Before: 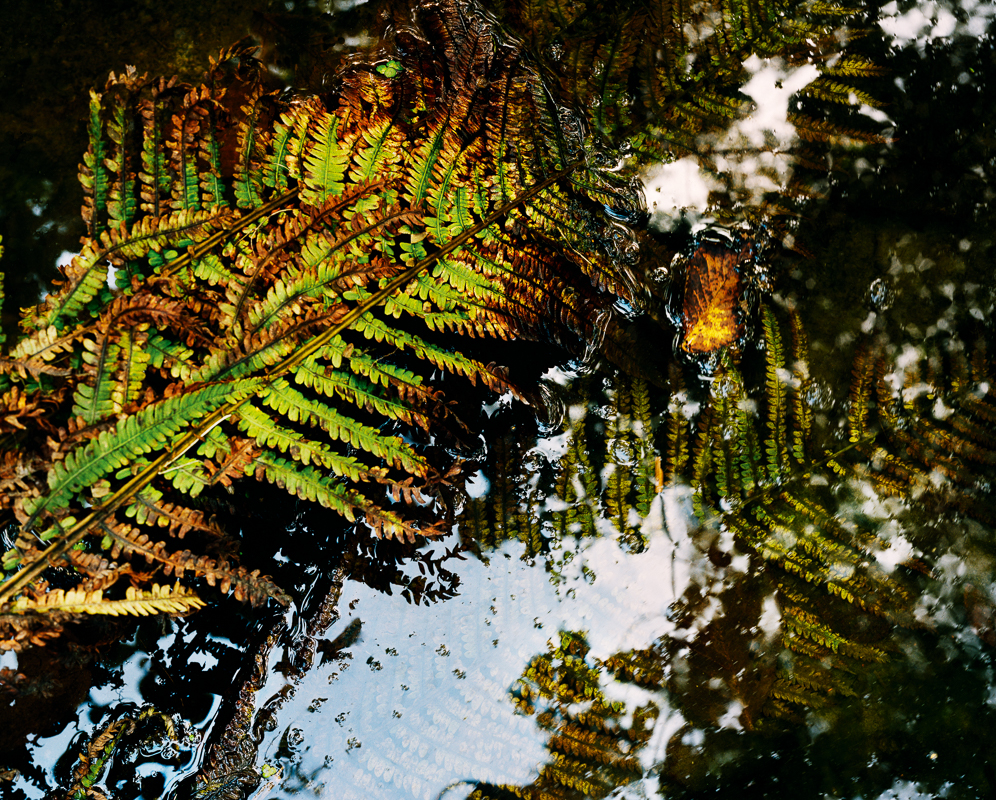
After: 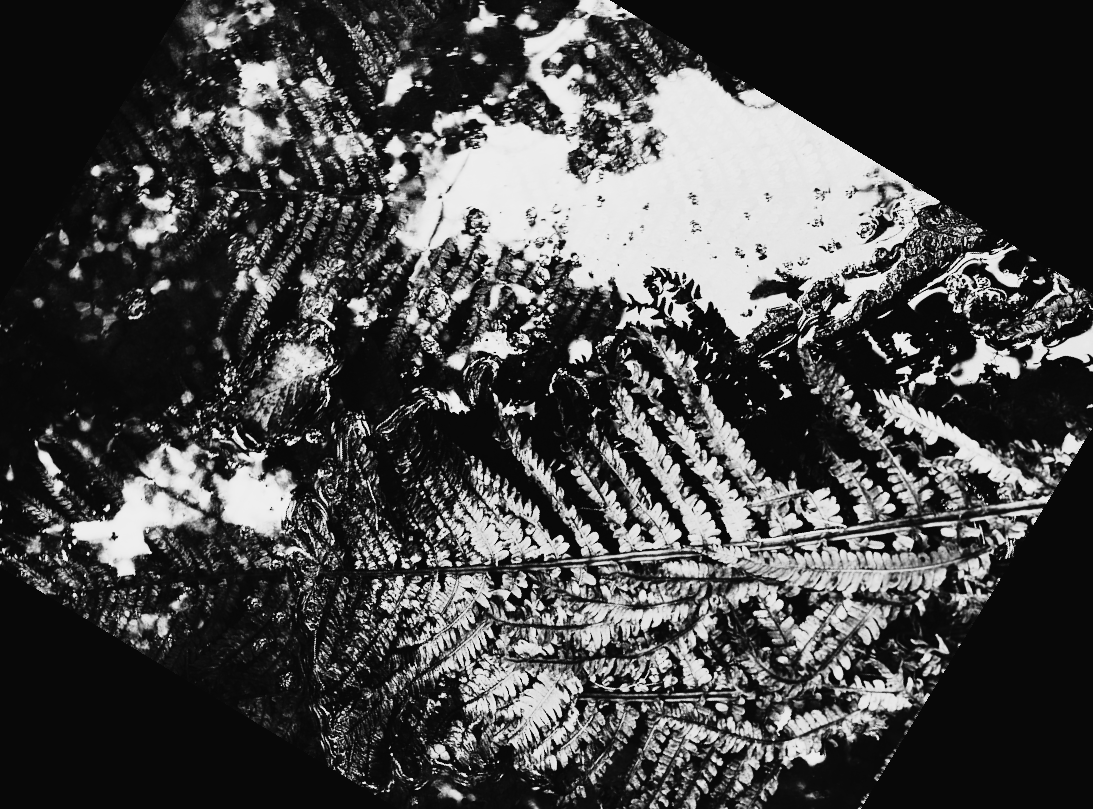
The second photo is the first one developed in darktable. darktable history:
crop and rotate: angle 148.68°, left 9.111%, top 15.603%, right 4.588%, bottom 17.041%
tone curve: curves: ch0 [(0, 0.022) (0.114, 0.088) (0.282, 0.316) (0.446, 0.511) (0.613, 0.693) (0.786, 0.843) (0.999, 0.949)]; ch1 [(0, 0) (0.395, 0.343) (0.463, 0.427) (0.486, 0.474) (0.503, 0.5) (0.535, 0.522) (0.555, 0.546) (0.594, 0.614) (0.755, 0.793) (1, 1)]; ch2 [(0, 0) (0.369, 0.388) (0.449, 0.431) (0.501, 0.5) (0.528, 0.517) (0.561, 0.598) (0.697, 0.721) (1, 1)], color space Lab, independent channels, preserve colors none
contrast brightness saturation: contrast 0.39, brightness 0.1
monochrome: on, module defaults
